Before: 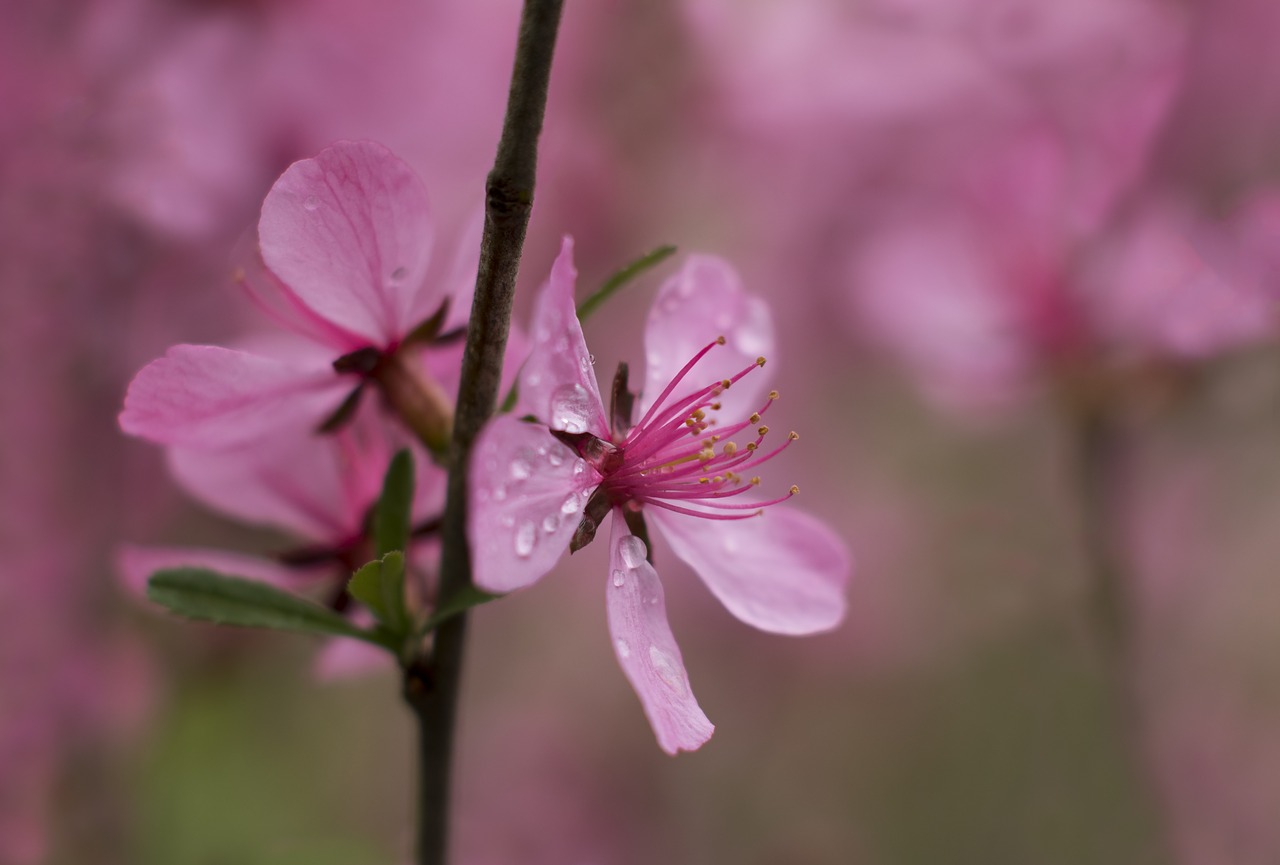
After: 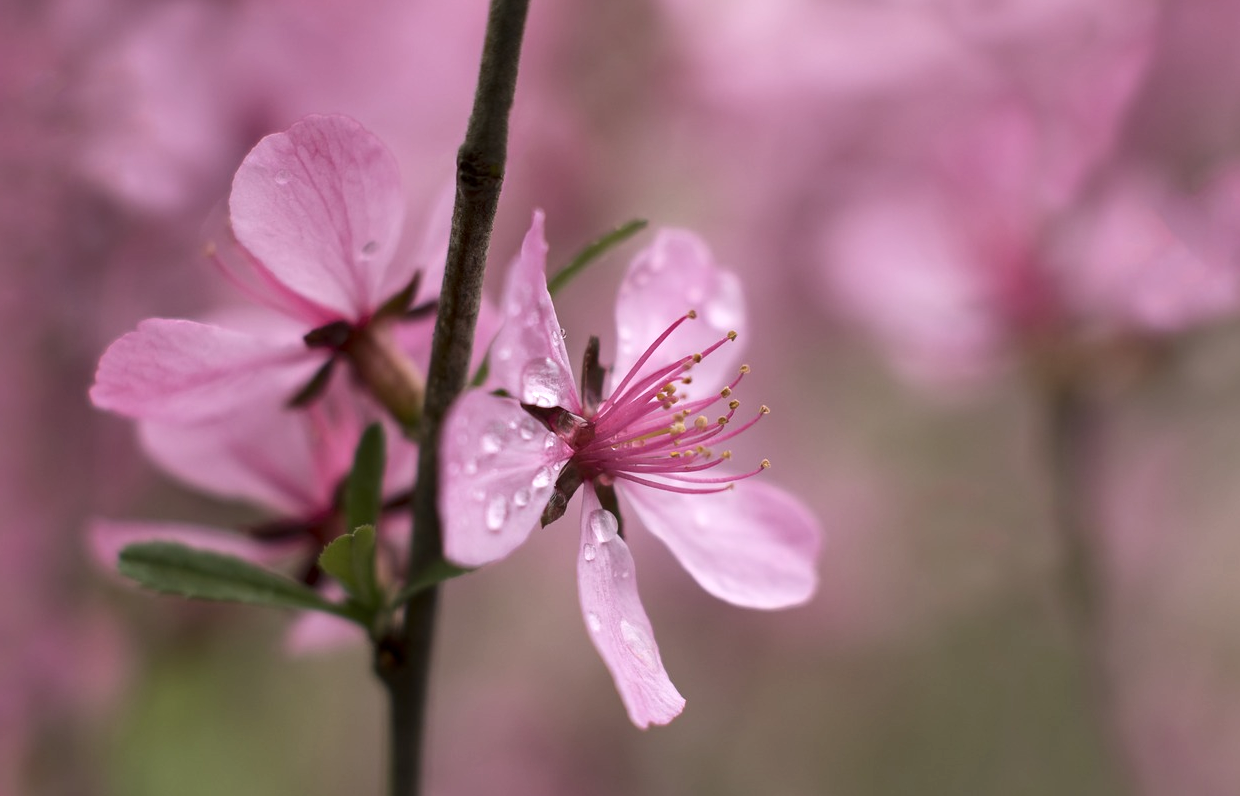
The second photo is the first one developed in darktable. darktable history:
contrast brightness saturation: contrast 0.111, saturation -0.168
crop: left 2.278%, top 3.108%, right 0.829%, bottom 4.828%
exposure: exposure 0.478 EV, compensate exposure bias true
